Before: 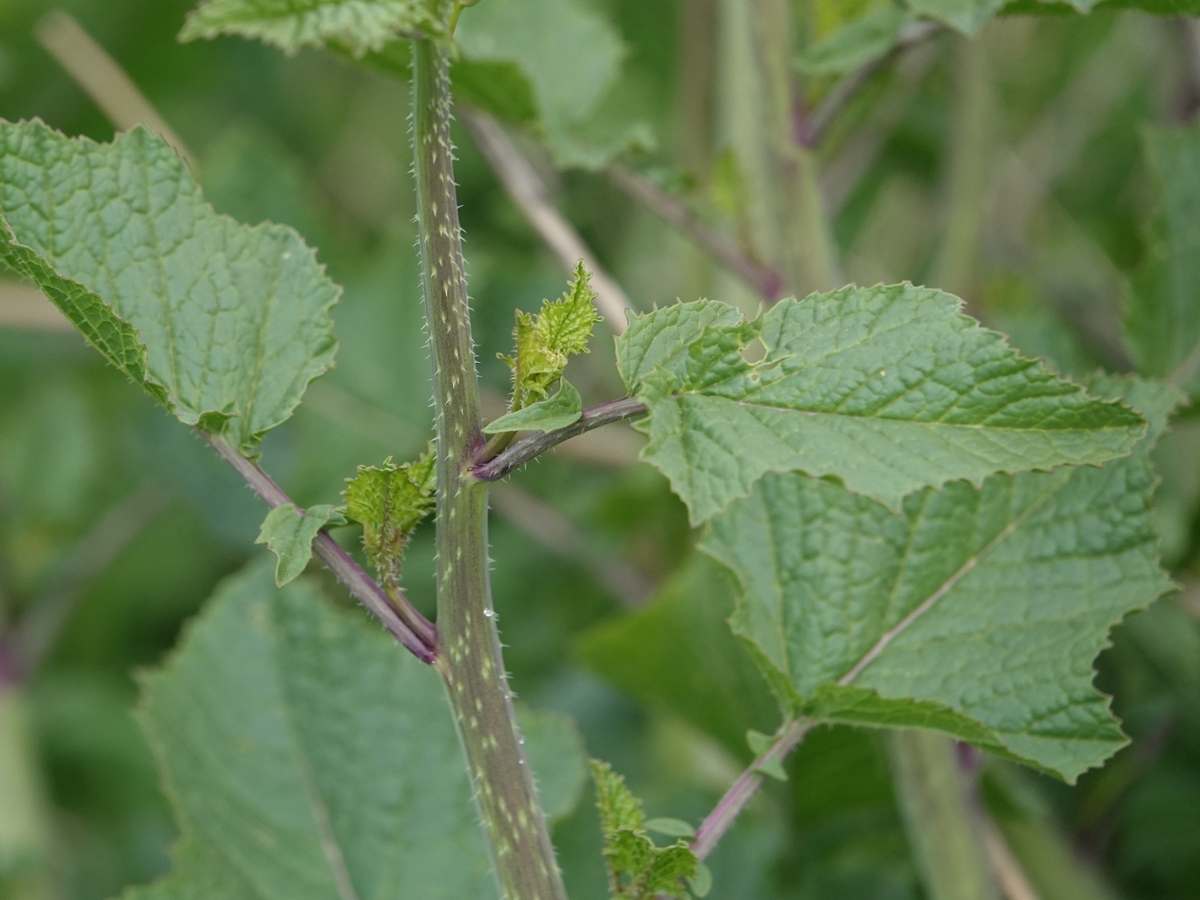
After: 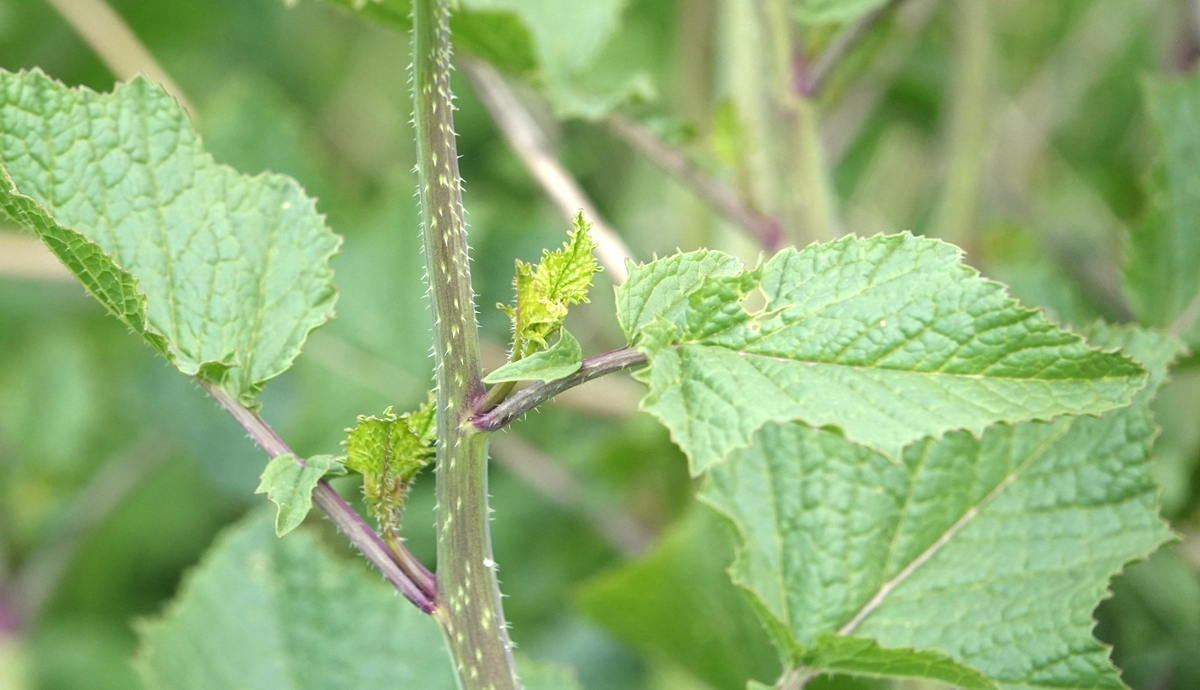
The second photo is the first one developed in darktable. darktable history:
crop: top 5.667%, bottom 17.637%
exposure: exposure 1.061 EV, compensate highlight preservation false
